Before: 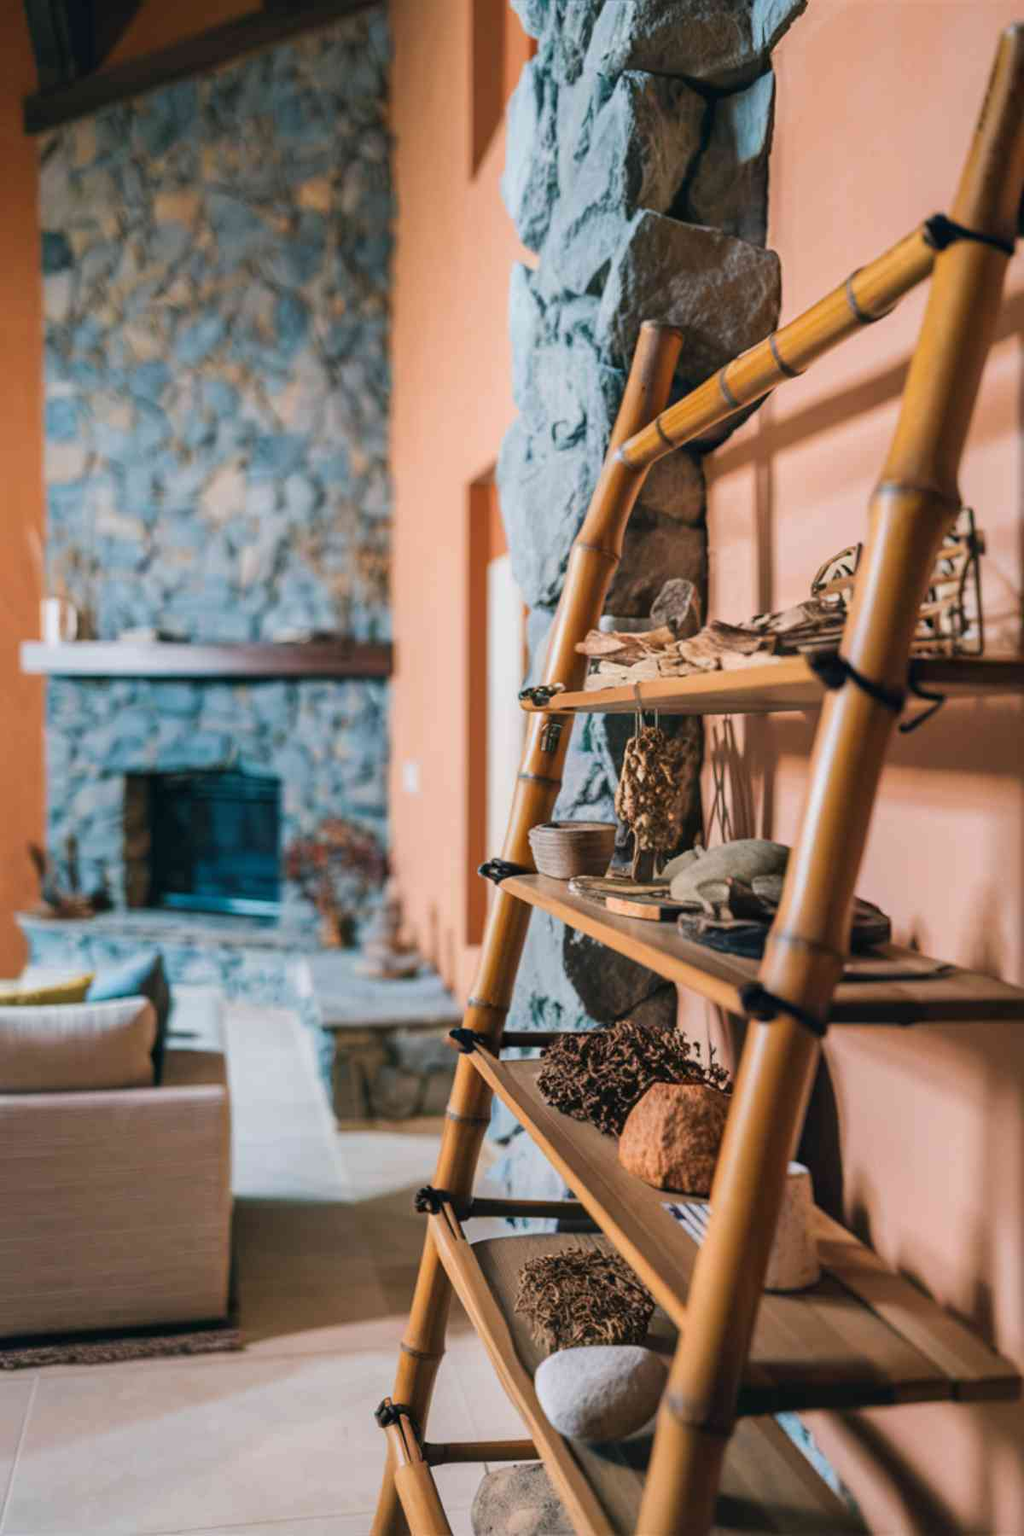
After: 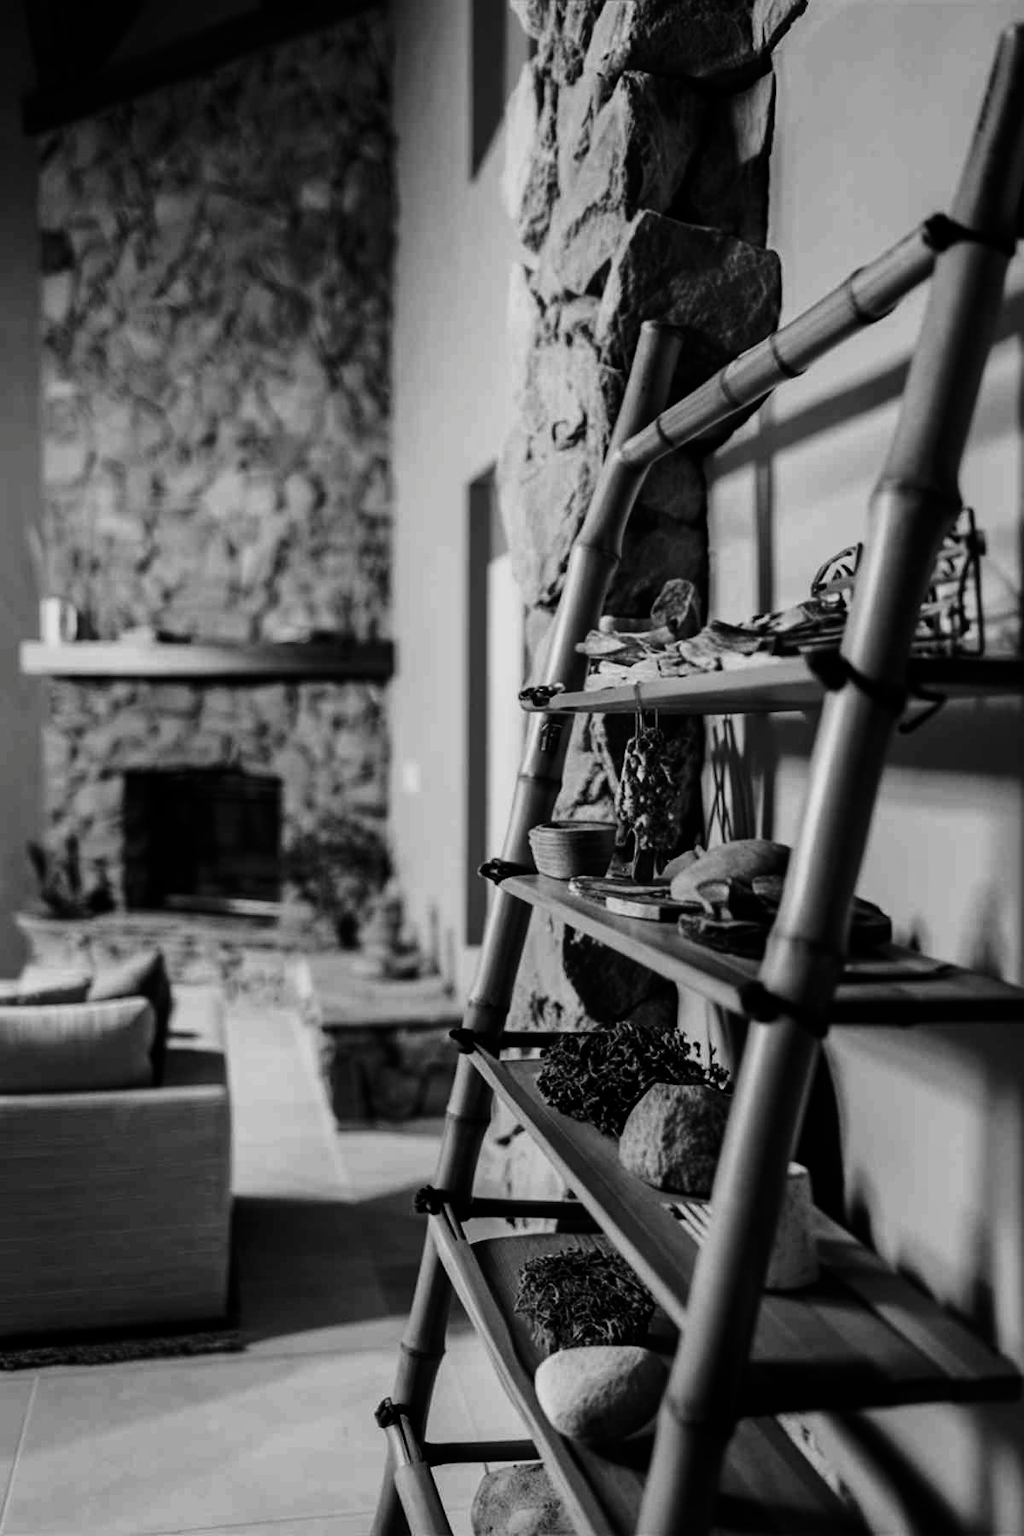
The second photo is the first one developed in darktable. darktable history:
base curve: curves: ch0 [(0, 0) (0.032, 0.025) (0.121, 0.166) (0.206, 0.329) (0.605, 0.79) (1, 1)], exposure shift 0.01, preserve colors none
contrast brightness saturation: contrast -0.034, brightness -0.594, saturation -0.999
